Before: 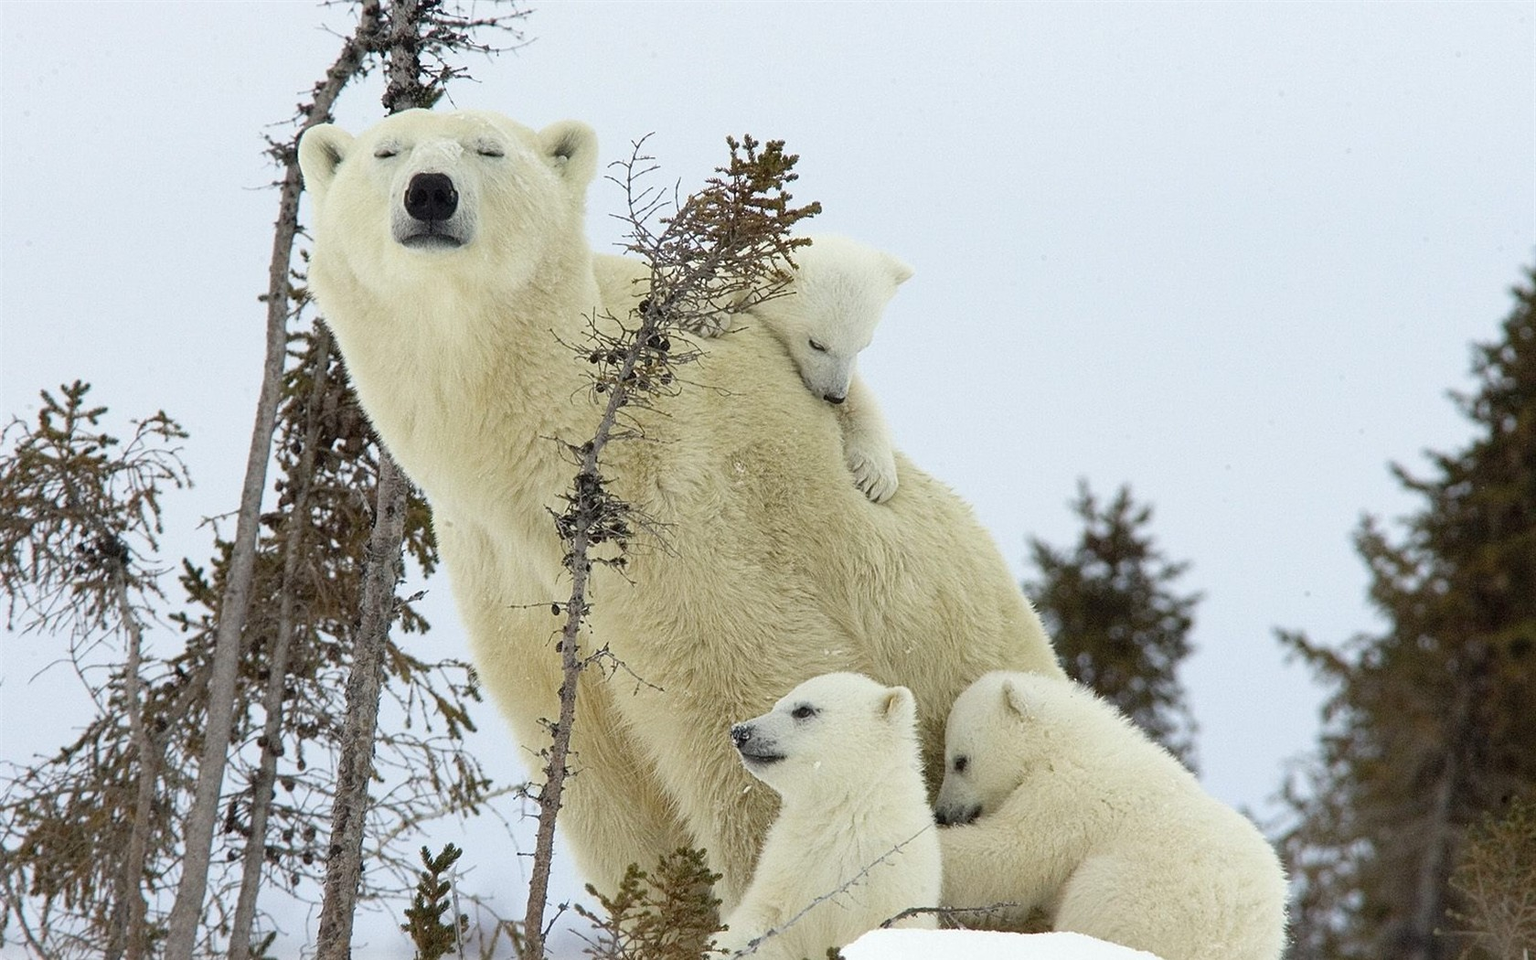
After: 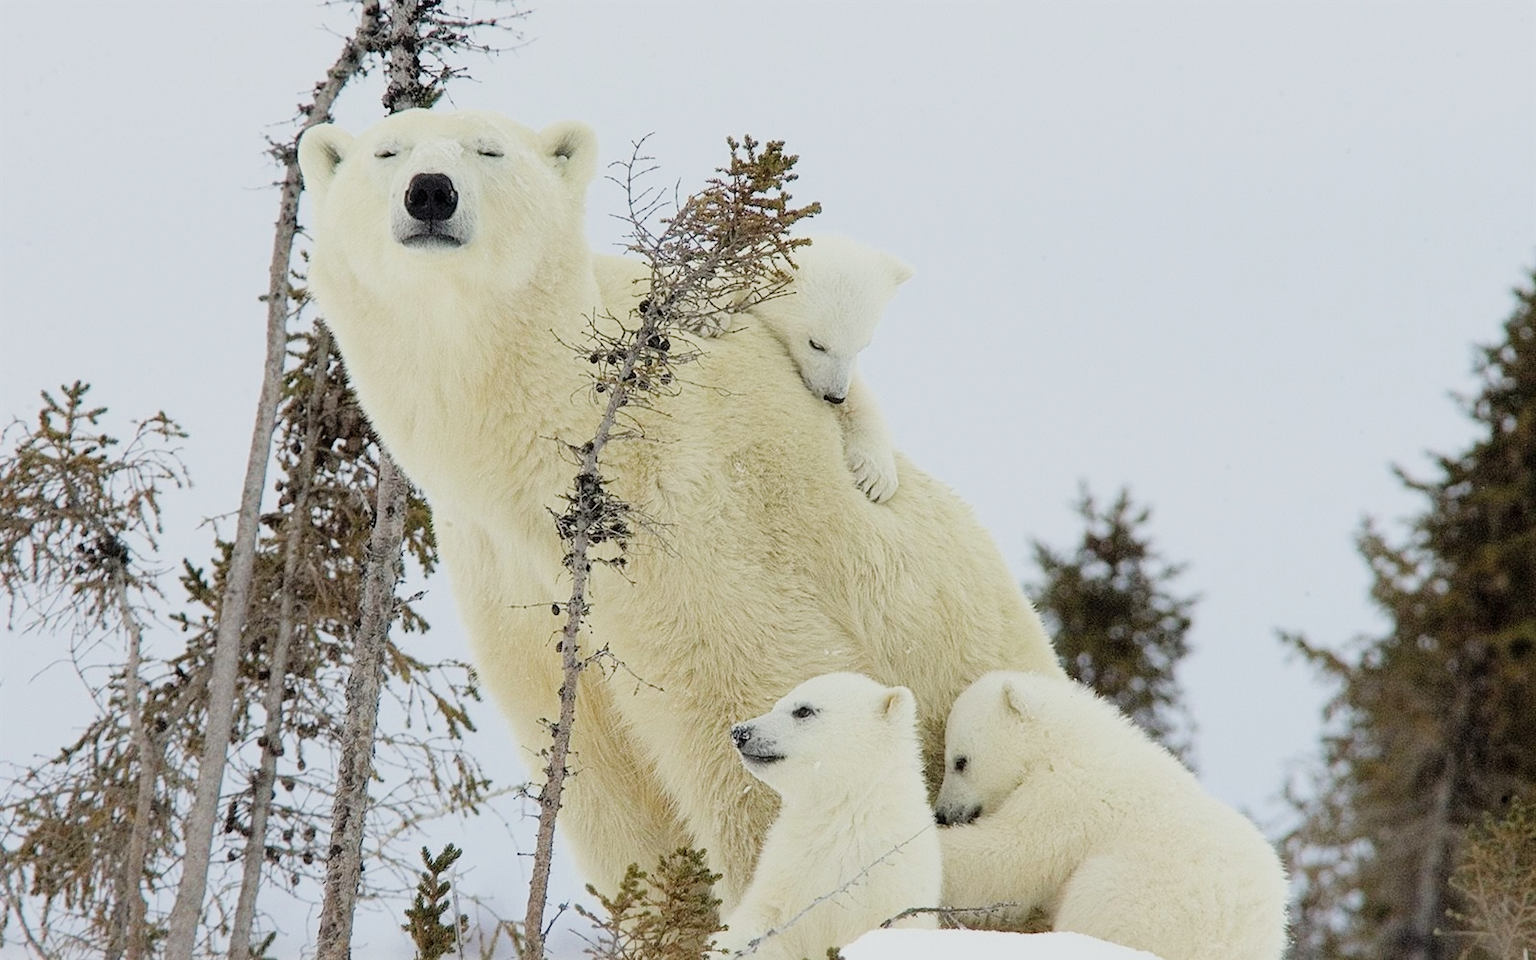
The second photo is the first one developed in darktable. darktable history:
filmic rgb: black relative exposure -7.1 EV, white relative exposure 5.36 EV, hardness 3.02
exposure: black level correction 0, exposure 0.691 EV, compensate exposure bias true, compensate highlight preservation false
